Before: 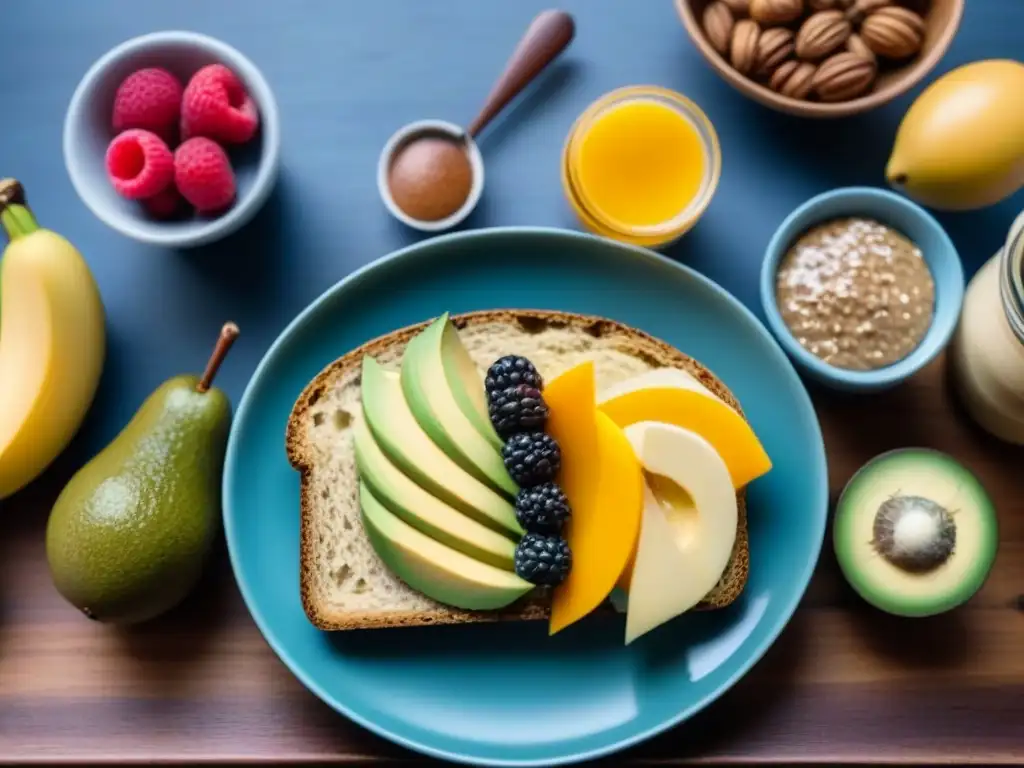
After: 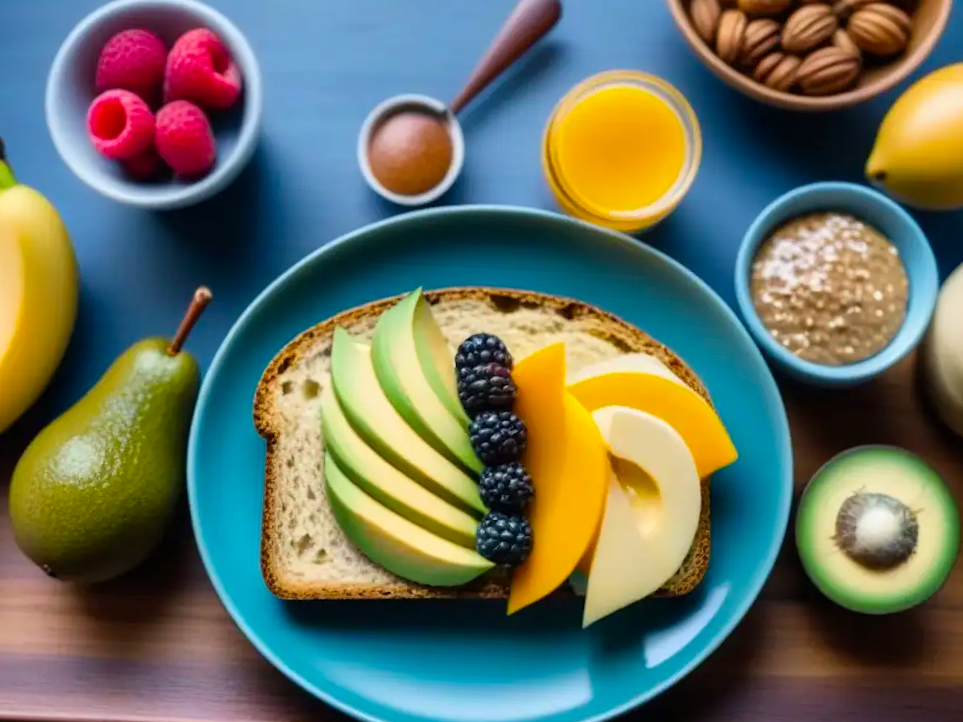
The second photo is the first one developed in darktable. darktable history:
color balance rgb: shadows lift › chroma 1.017%, shadows lift › hue 242.64°, perceptual saturation grading › global saturation 15.13%, global vibrance 20%
crop and rotate: angle -2.76°
